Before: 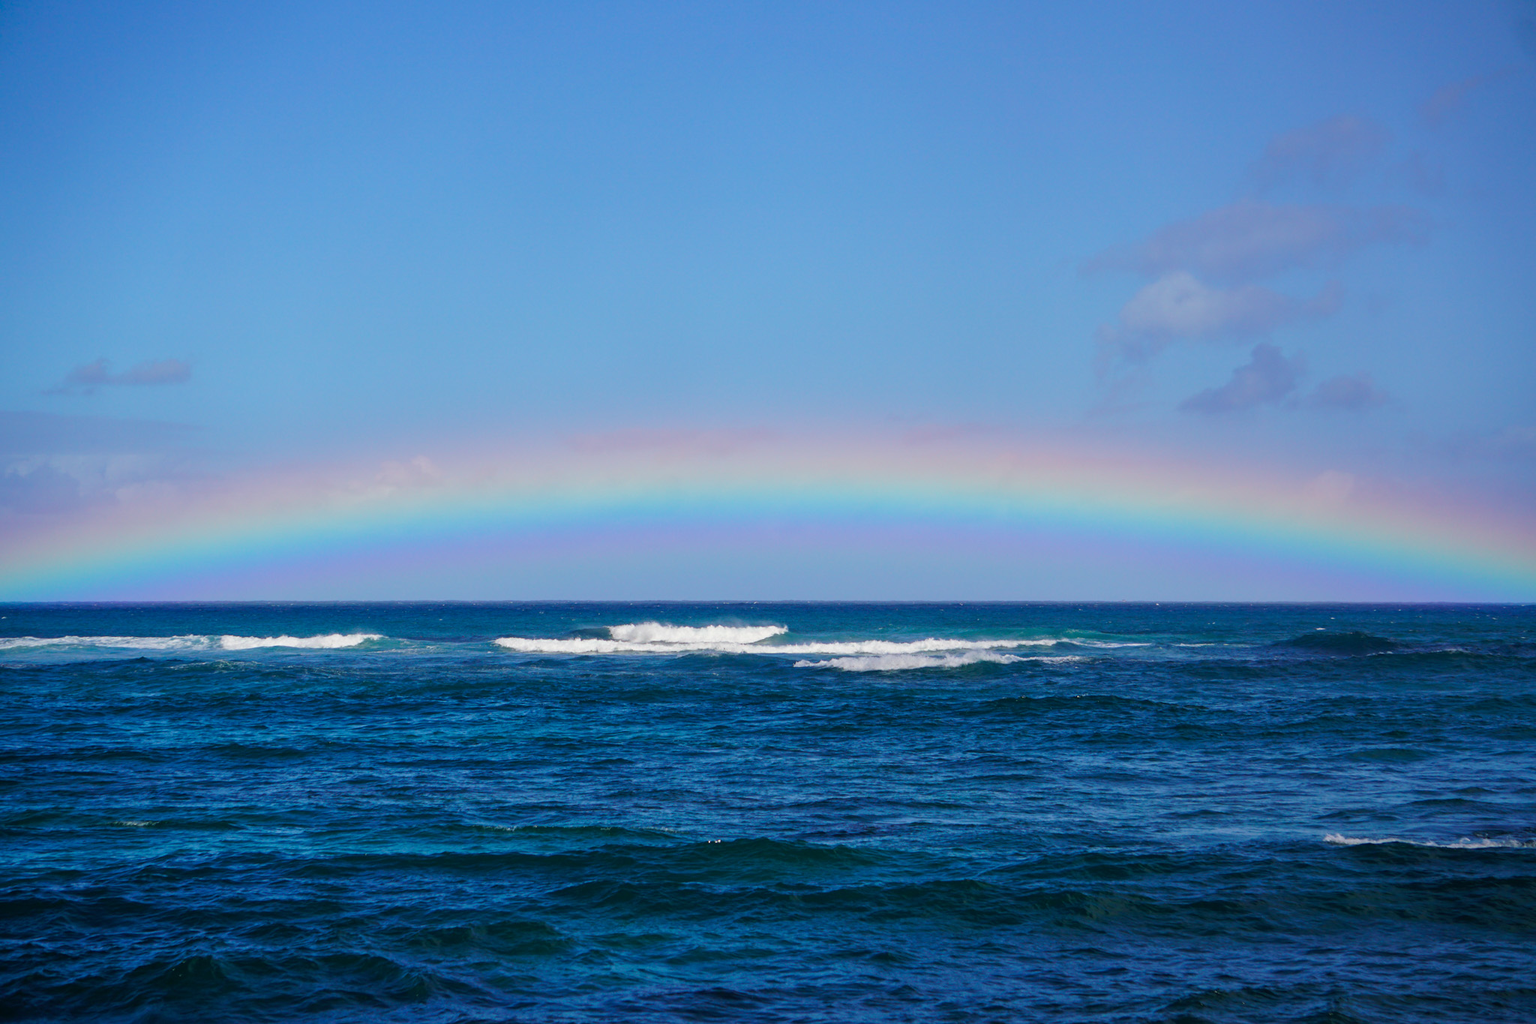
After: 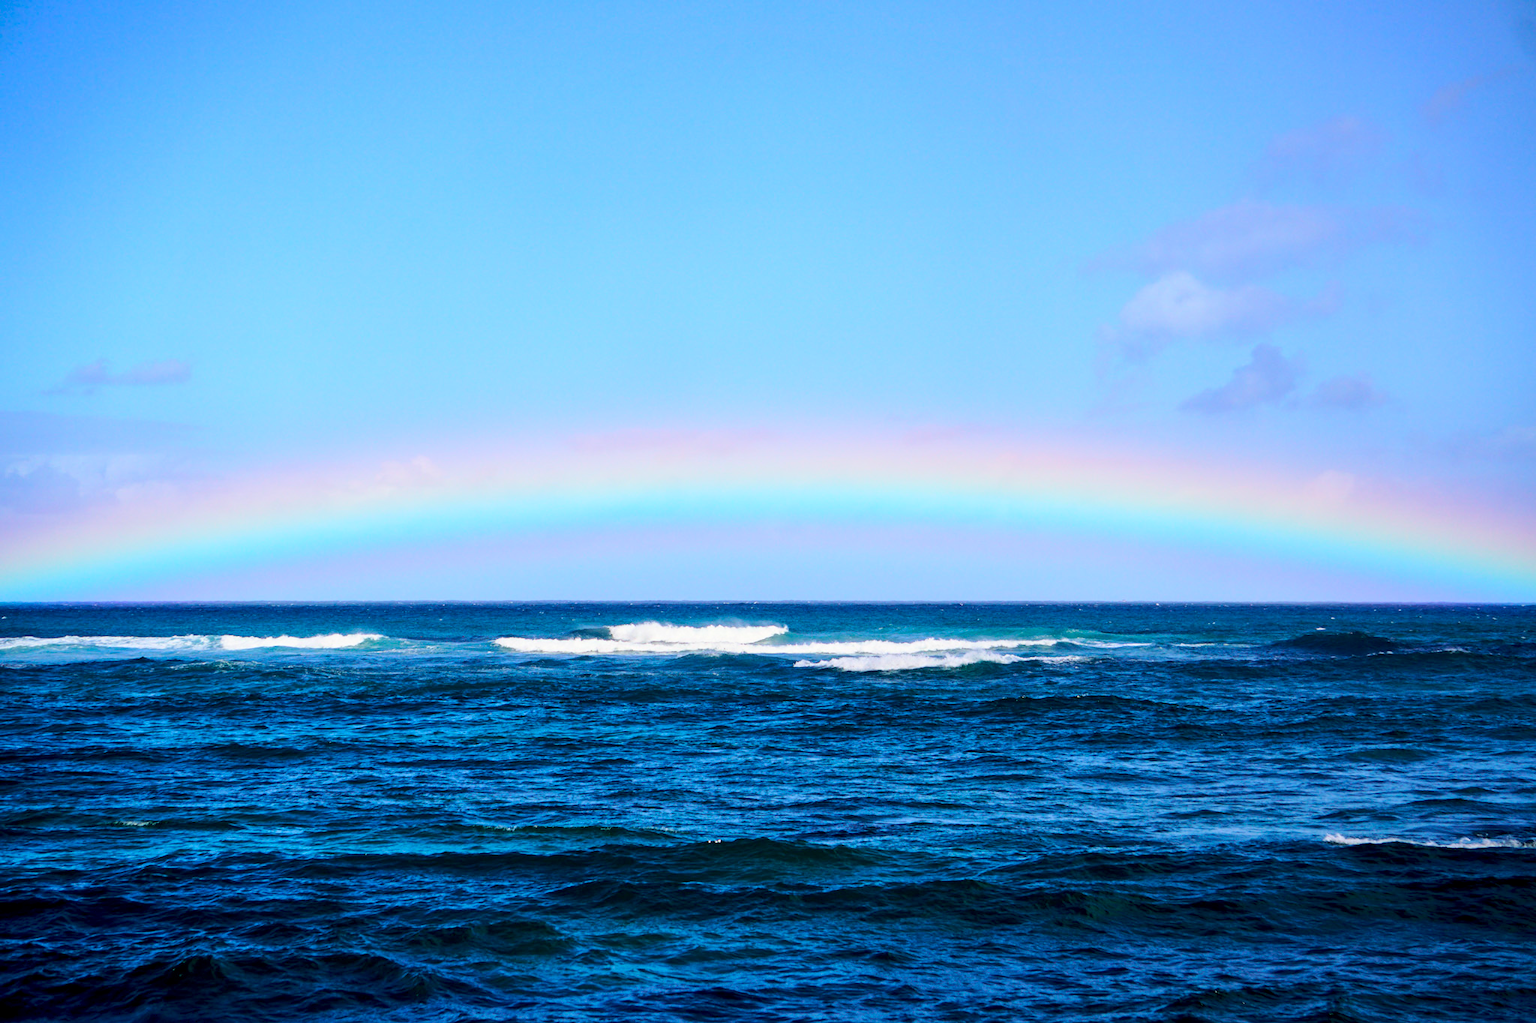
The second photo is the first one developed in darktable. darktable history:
base curve: curves: ch0 [(0, 0) (0.028, 0.03) (0.121, 0.232) (0.46, 0.748) (0.859, 0.968) (1, 1)]
exposure: black level correction 0.01, exposure 0.011 EV, compensate highlight preservation false
